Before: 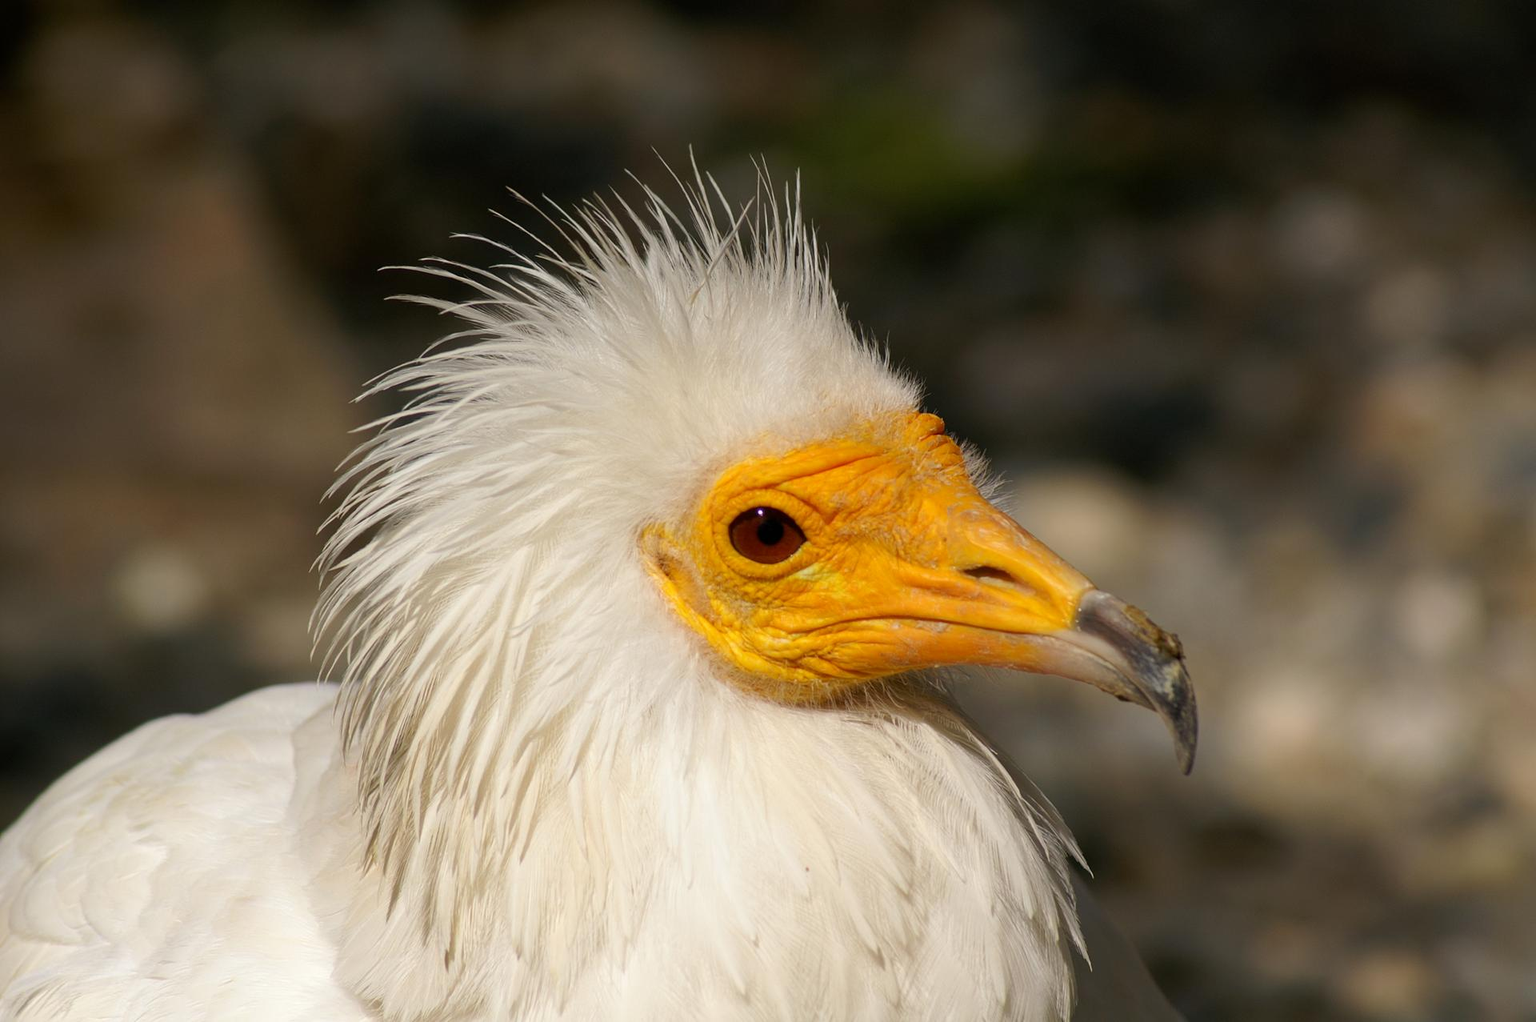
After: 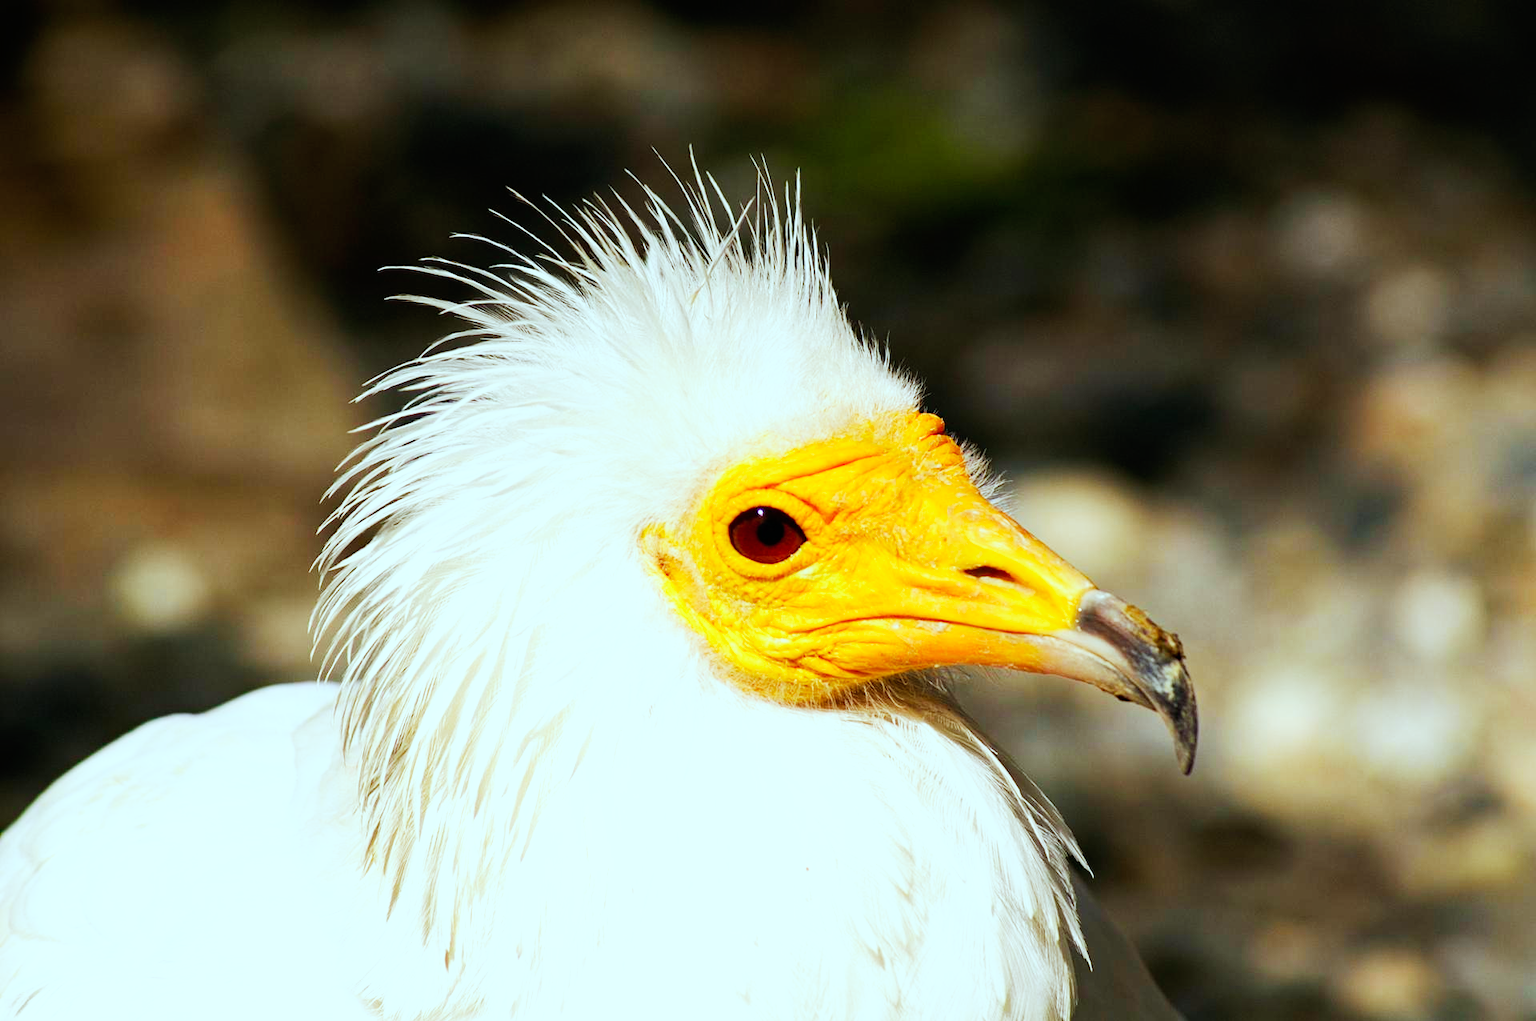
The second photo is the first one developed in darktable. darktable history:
haze removal: compatibility mode true, adaptive false
base curve: curves: ch0 [(0, 0) (0.007, 0.004) (0.027, 0.03) (0.046, 0.07) (0.207, 0.54) (0.442, 0.872) (0.673, 0.972) (1, 1)], preserve colors none
color correction: highlights a* -9.92, highlights b* -9.87
